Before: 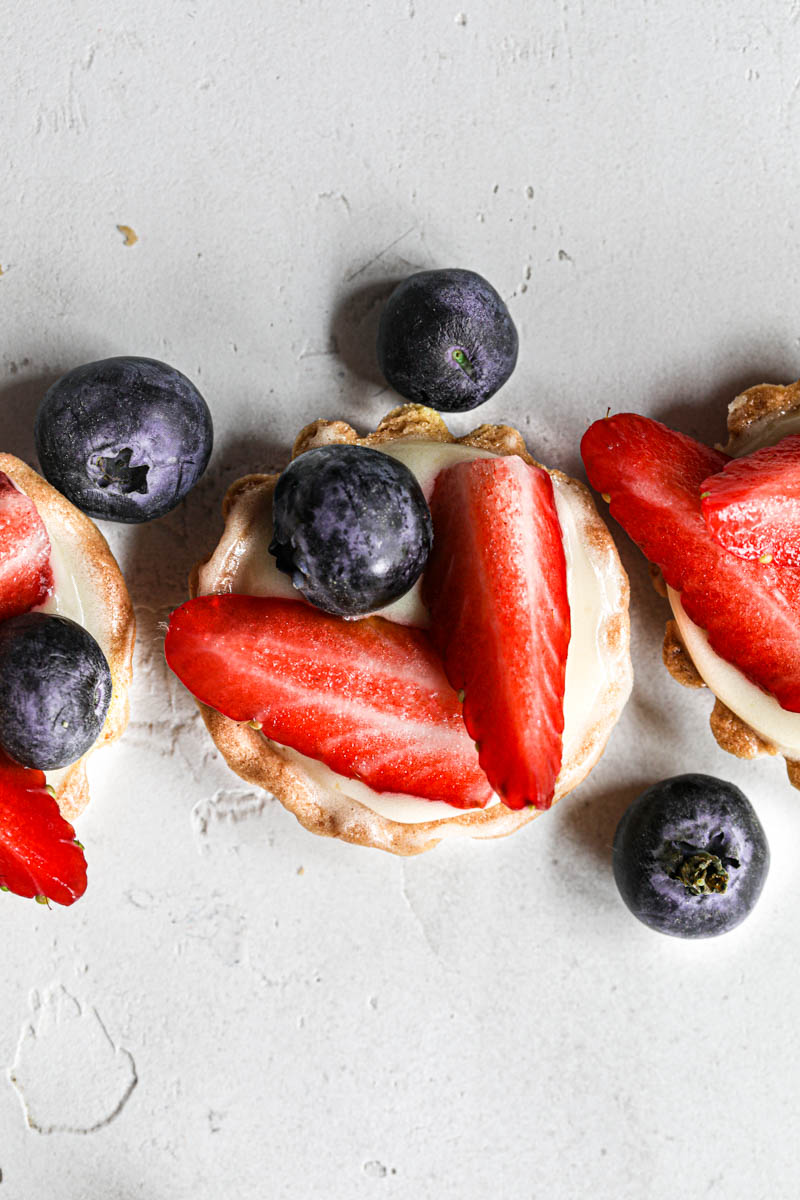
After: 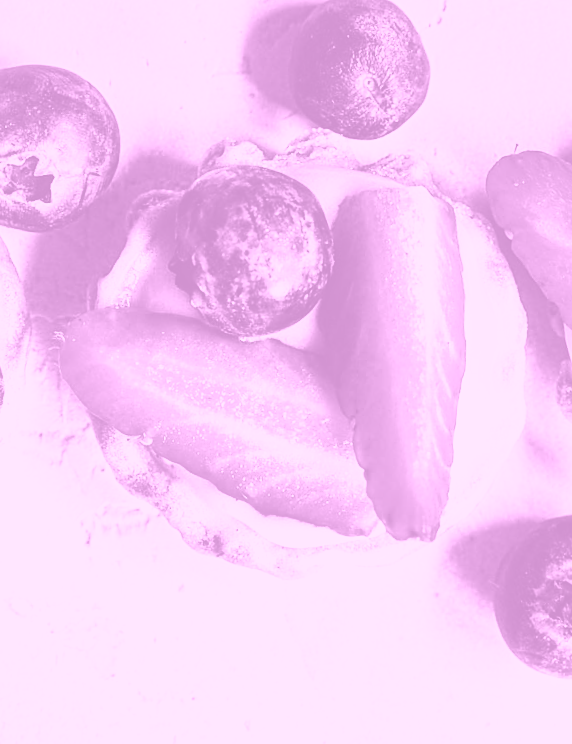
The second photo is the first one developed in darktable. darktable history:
white balance: red 0.926, green 1.003, blue 1.133
crop and rotate: angle -3.37°, left 9.79%, top 20.73%, right 12.42%, bottom 11.82%
color contrast: green-magenta contrast 0.8, blue-yellow contrast 1.1, unbound 0
shadows and highlights: radius 100.41, shadows 50.55, highlights -64.36, highlights color adjustment 49.82%, soften with gaussian
sharpen: radius 1.458, amount 0.398, threshold 1.271
tone equalizer: -8 EV -0.417 EV, -7 EV -0.389 EV, -6 EV -0.333 EV, -5 EV -0.222 EV, -3 EV 0.222 EV, -2 EV 0.333 EV, -1 EV 0.389 EV, +0 EV 0.417 EV, edges refinement/feathering 500, mask exposure compensation -1.57 EV, preserve details no
colorize: hue 331.2°, saturation 75%, source mix 30.28%, lightness 70.52%, version 1
base curve: curves: ch0 [(0, 0) (0.028, 0.03) (0.121, 0.232) (0.46, 0.748) (0.859, 0.968) (1, 1)], preserve colors none
